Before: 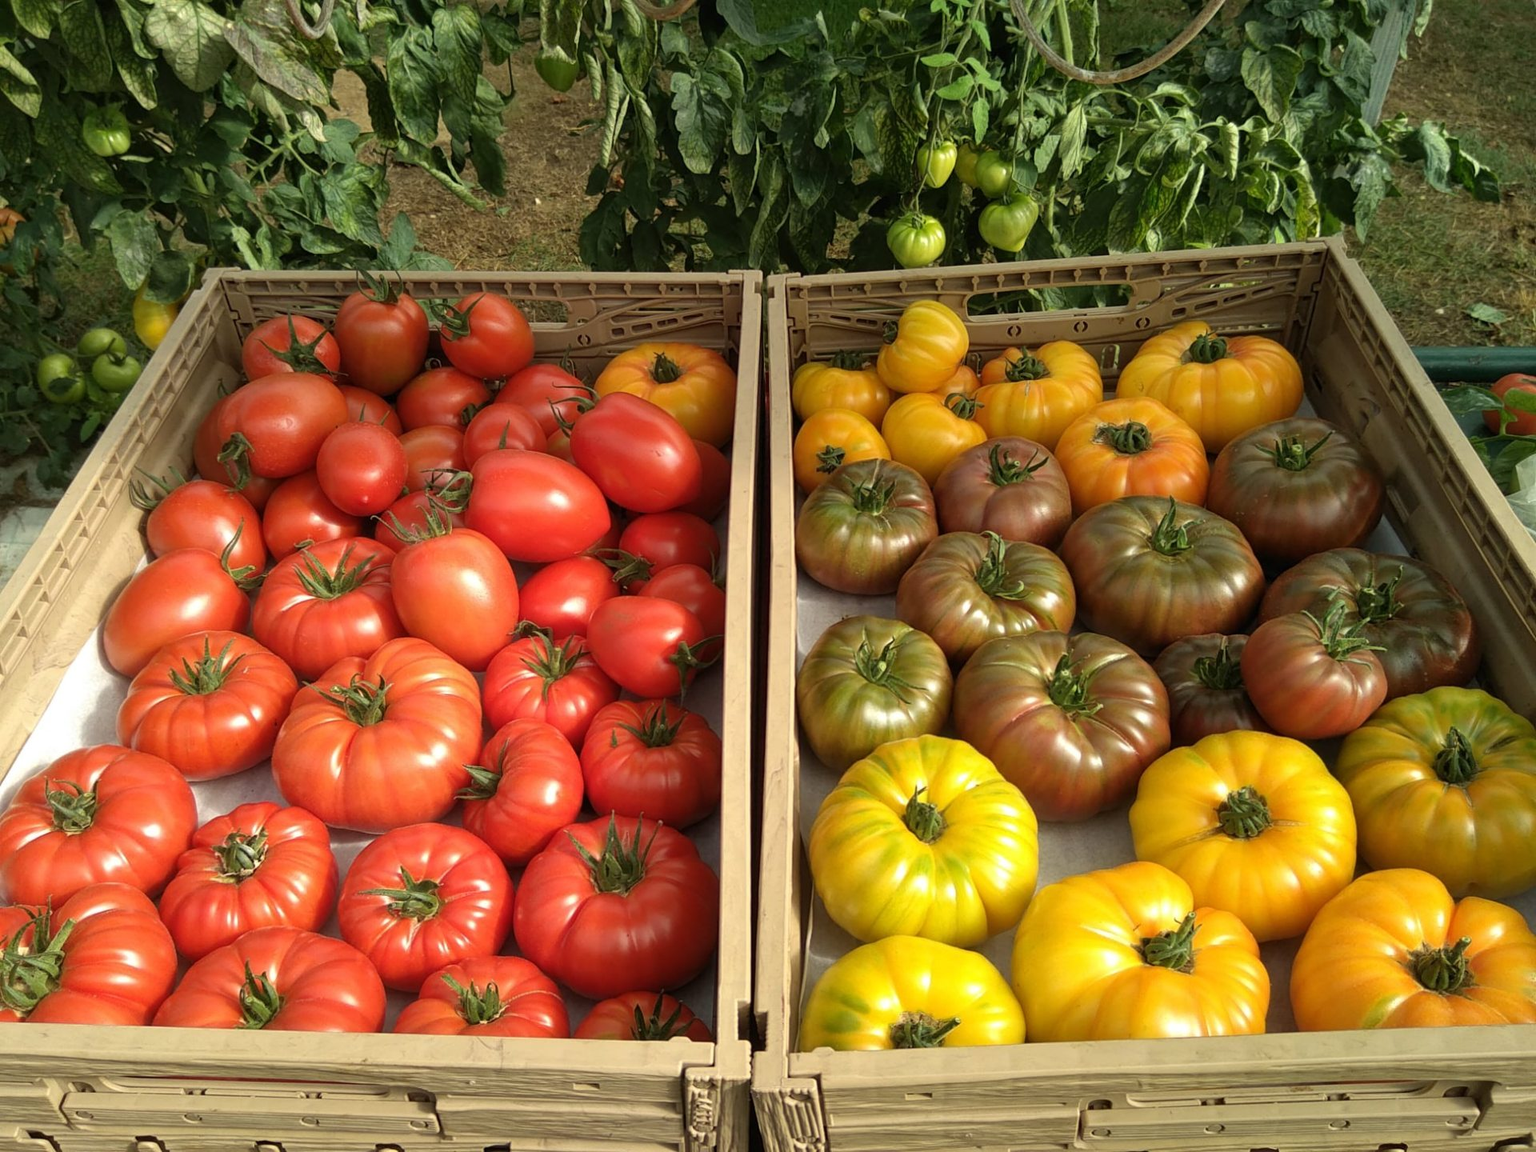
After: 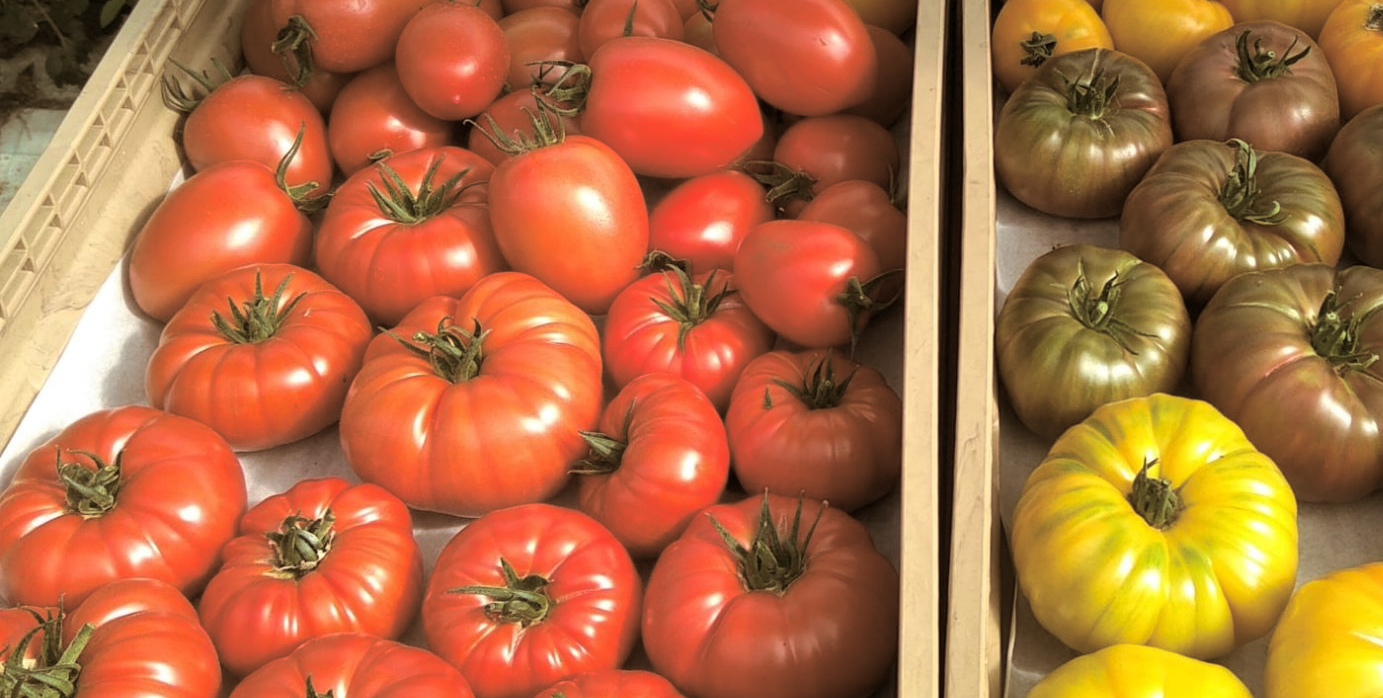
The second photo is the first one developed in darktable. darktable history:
crop: top 36.498%, right 27.964%, bottom 14.995%
split-toning: shadows › hue 32.4°, shadows › saturation 0.51, highlights › hue 180°, highlights › saturation 0, balance -60.17, compress 55.19%
